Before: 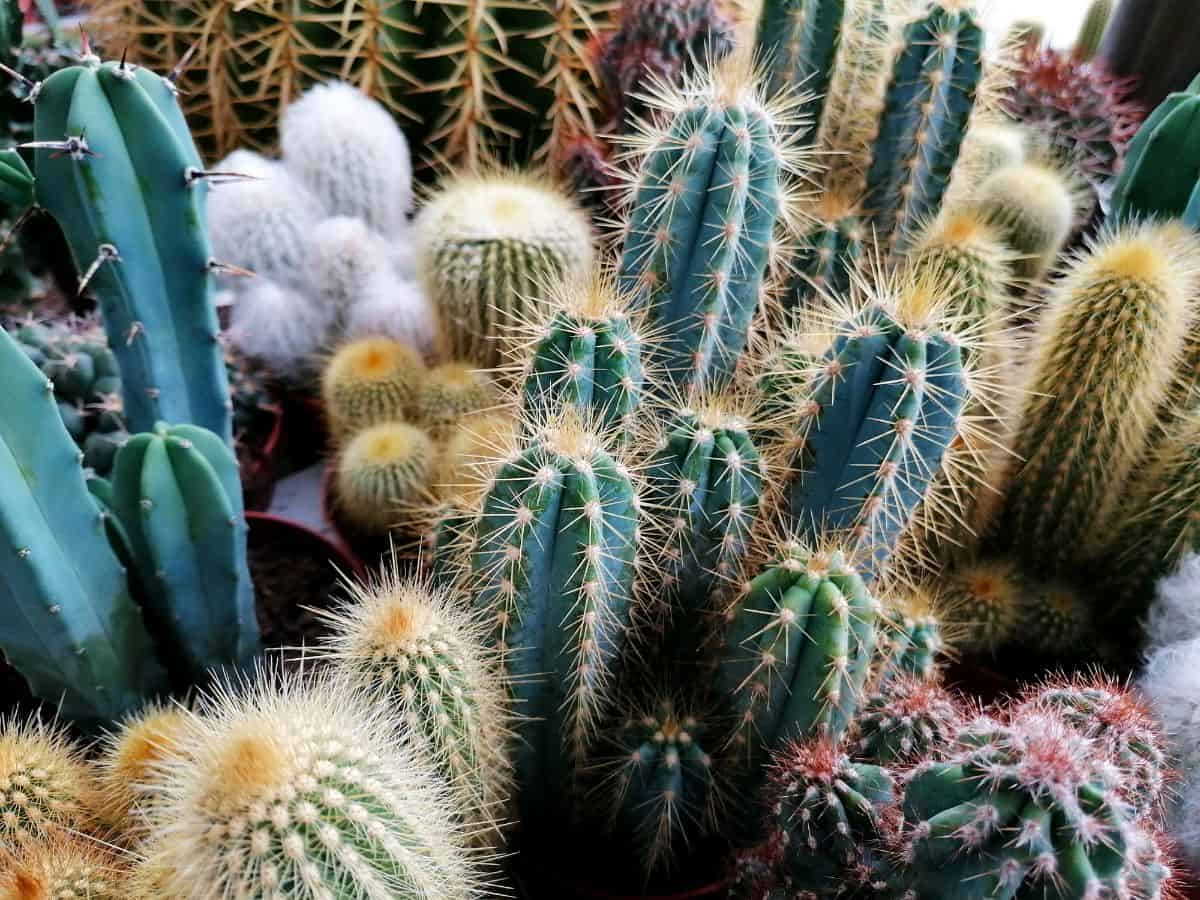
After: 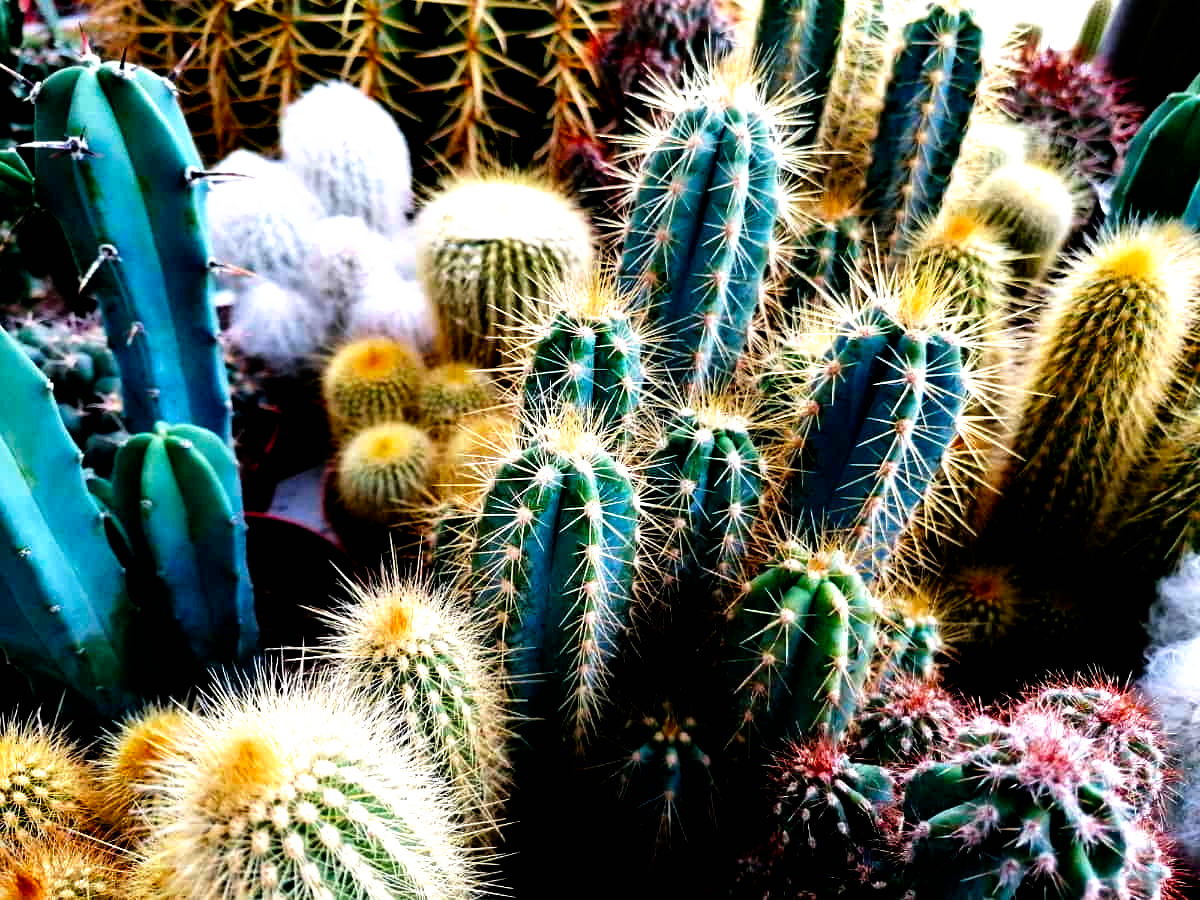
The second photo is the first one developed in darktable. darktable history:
filmic rgb: black relative exposure -8.2 EV, white relative exposure 2.2 EV, threshold 3 EV, hardness 7.11, latitude 85.74%, contrast 1.696, highlights saturation mix -4%, shadows ↔ highlights balance -2.69%, preserve chrominance no, color science v5 (2021), contrast in shadows safe, contrast in highlights safe, enable highlight reconstruction true
color balance rgb "[modern colors]": linear chroma grading › shadows -8%, linear chroma grading › global chroma 10%, perceptual saturation grading › global saturation 2%, perceptual saturation grading › highlights -2%, perceptual saturation grading › mid-tones 4%, perceptual saturation grading › shadows 8%, perceptual brilliance grading › global brilliance 2%, perceptual brilliance grading › highlights -4%, global vibrance 16%, saturation formula JzAzBz (2021)
